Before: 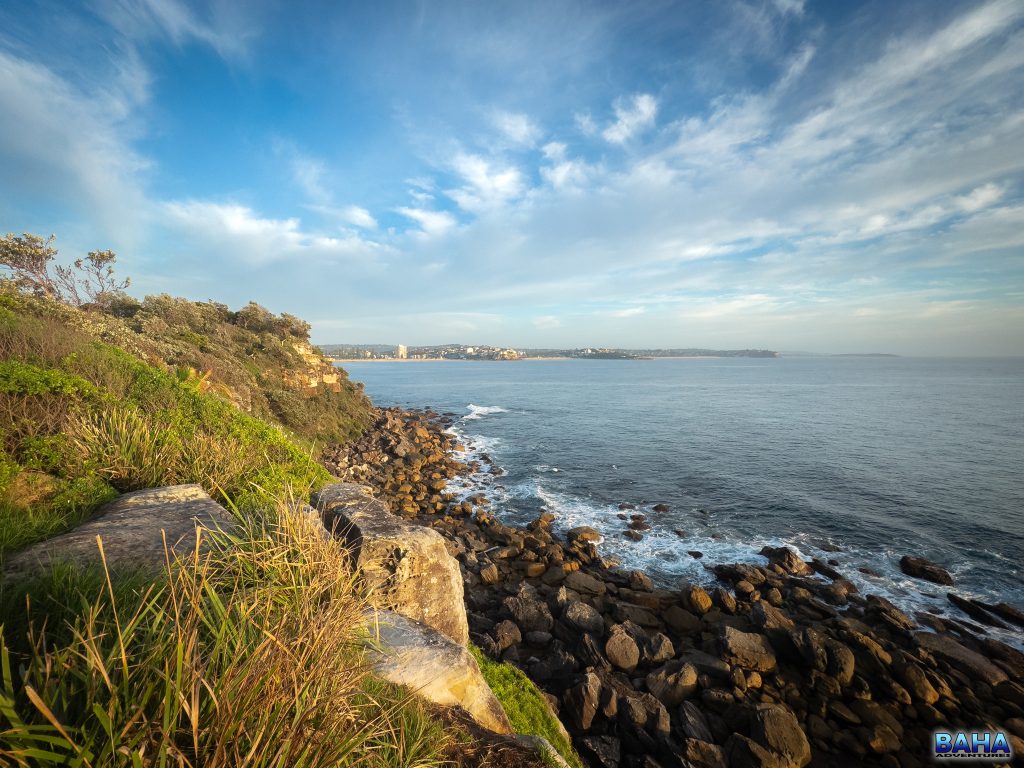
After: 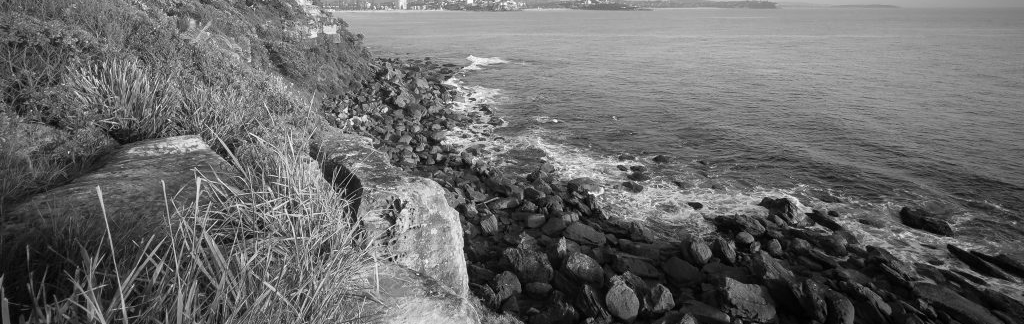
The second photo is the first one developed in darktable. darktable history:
crop: top 45.551%, bottom 12.262%
monochrome: on, module defaults
color balance rgb: perceptual saturation grading › global saturation 20%, perceptual saturation grading › highlights -25%, perceptual saturation grading › shadows 50%
